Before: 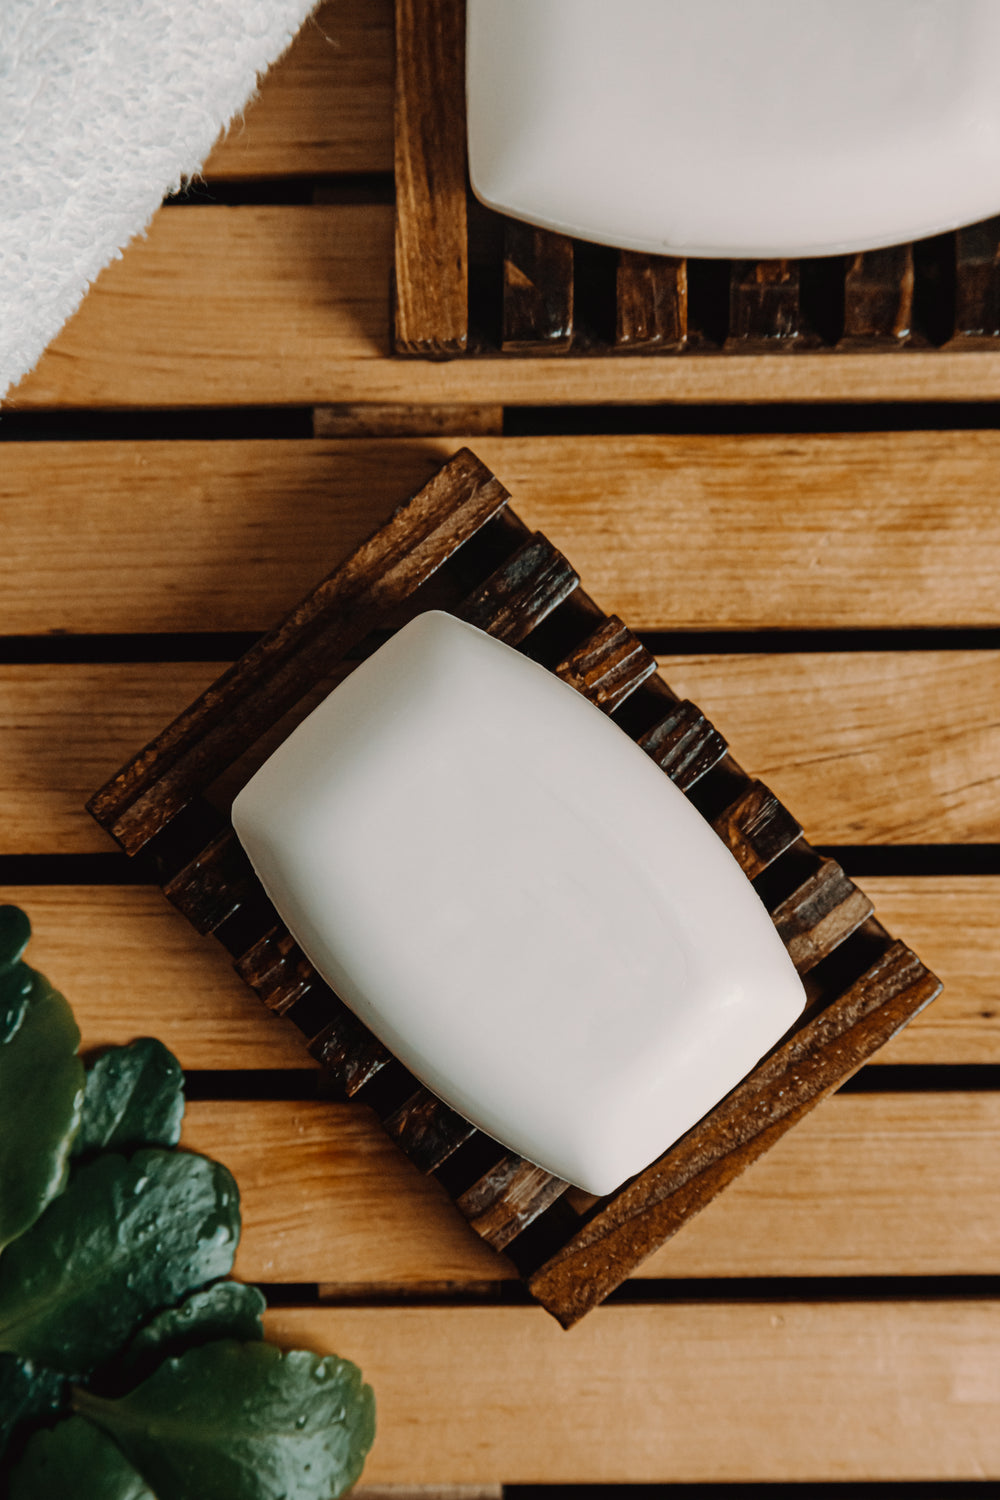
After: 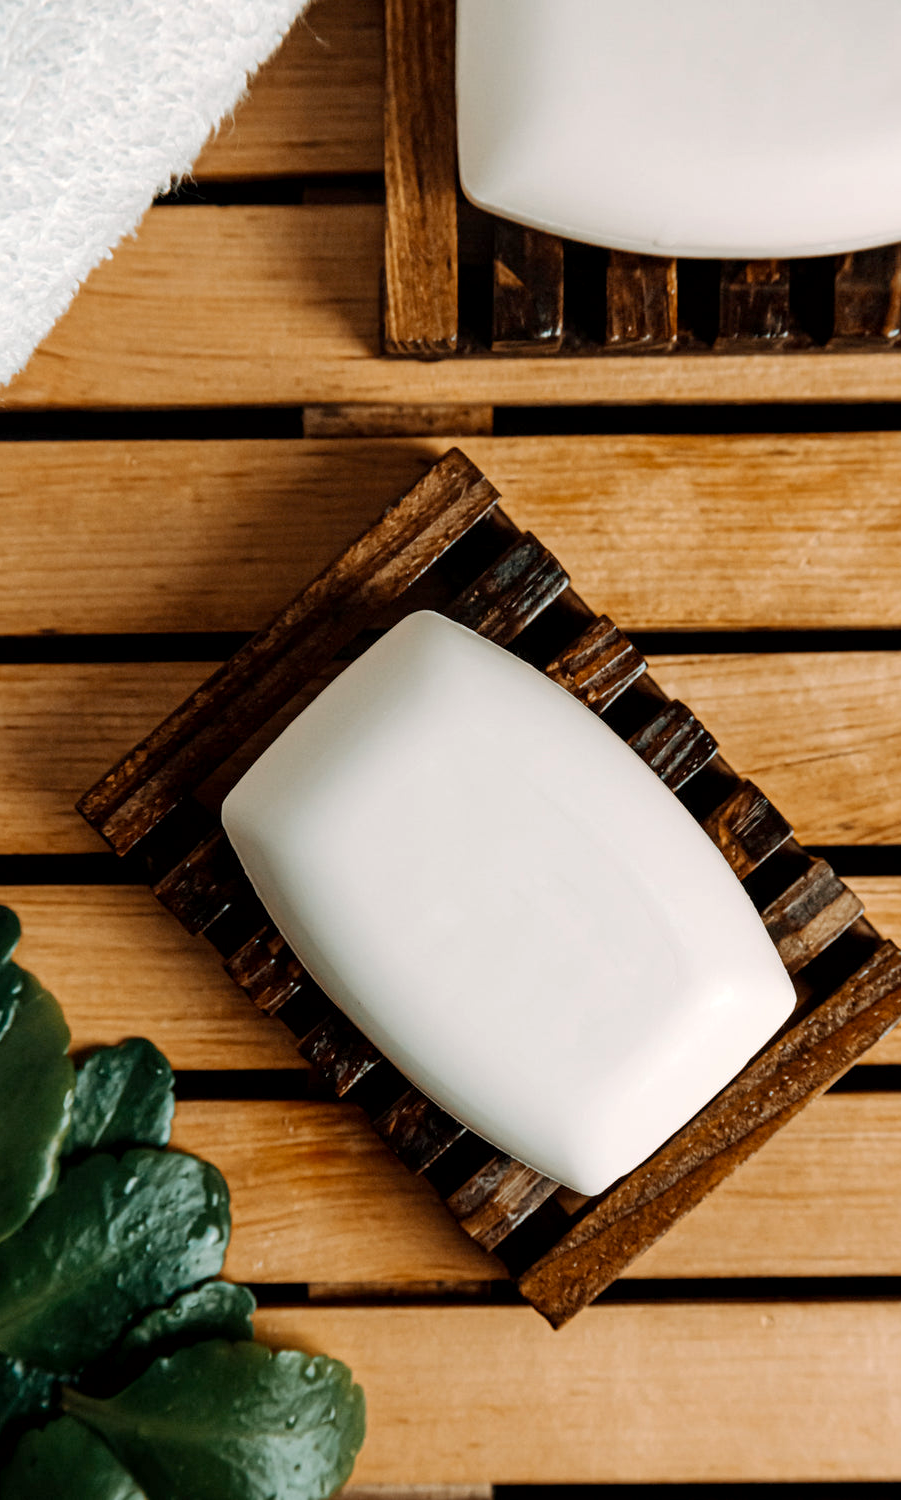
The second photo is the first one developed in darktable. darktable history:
crop and rotate: left 1.088%, right 8.807%
exposure: black level correction 0.003, exposure 0.383 EV, compensate highlight preservation false
